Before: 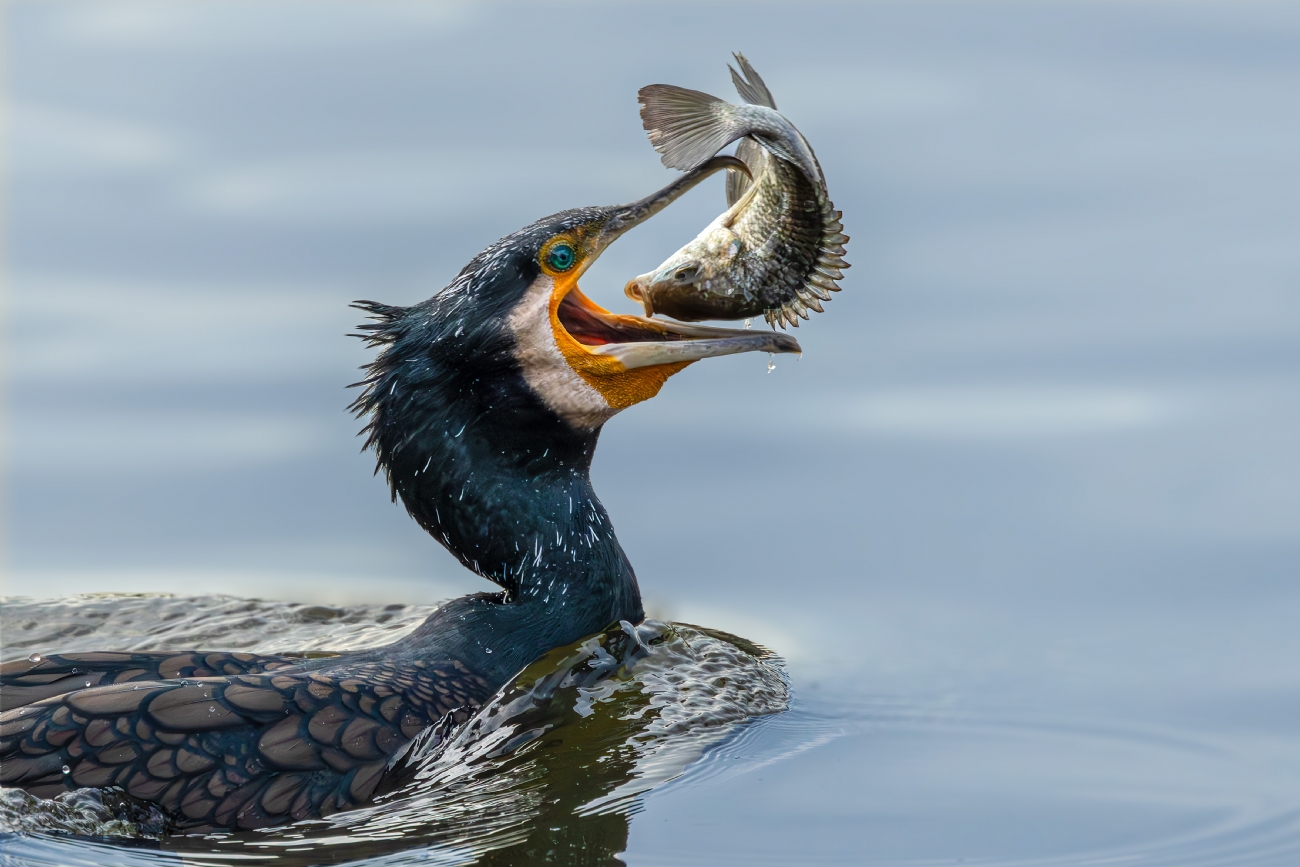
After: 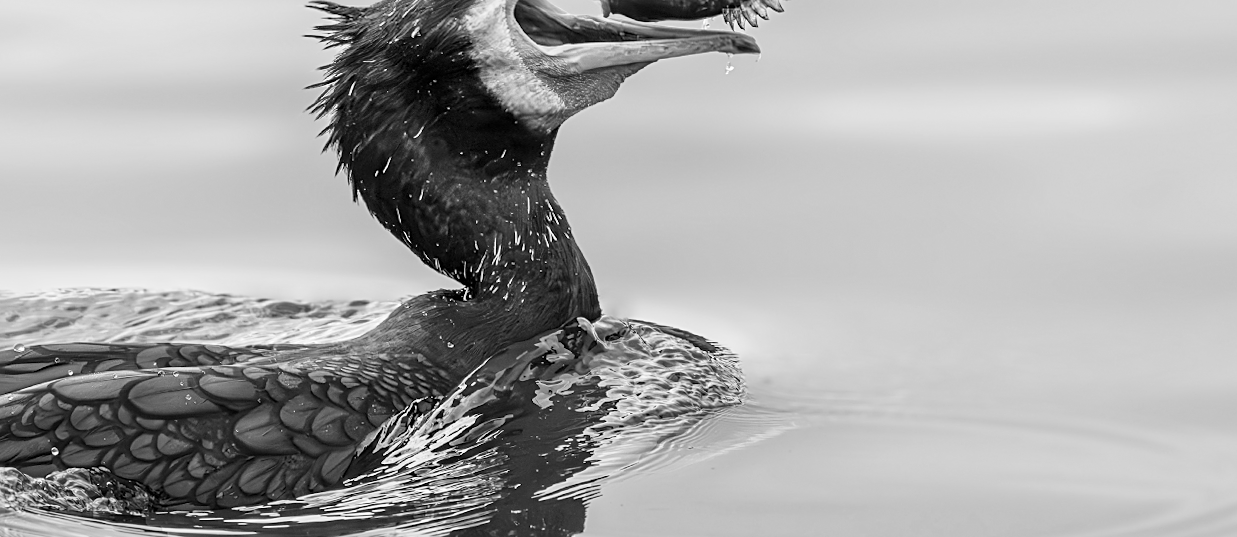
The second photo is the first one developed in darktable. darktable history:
base curve: curves: ch0 [(0, 0) (0.204, 0.334) (0.55, 0.733) (1, 1)], preserve colors none
sharpen: on, module defaults
color zones: curves: ch0 [(0.224, 0.526) (0.75, 0.5)]; ch1 [(0.055, 0.526) (0.224, 0.761) (0.377, 0.526) (0.75, 0.5)]
local contrast: mode bilateral grid, contrast 15, coarseness 36, detail 105%, midtone range 0.2
contrast brightness saturation: saturation -1
crop and rotate: top 36.435%
rotate and perspective: rotation 0.074°, lens shift (vertical) 0.096, lens shift (horizontal) -0.041, crop left 0.043, crop right 0.952, crop top 0.024, crop bottom 0.979
